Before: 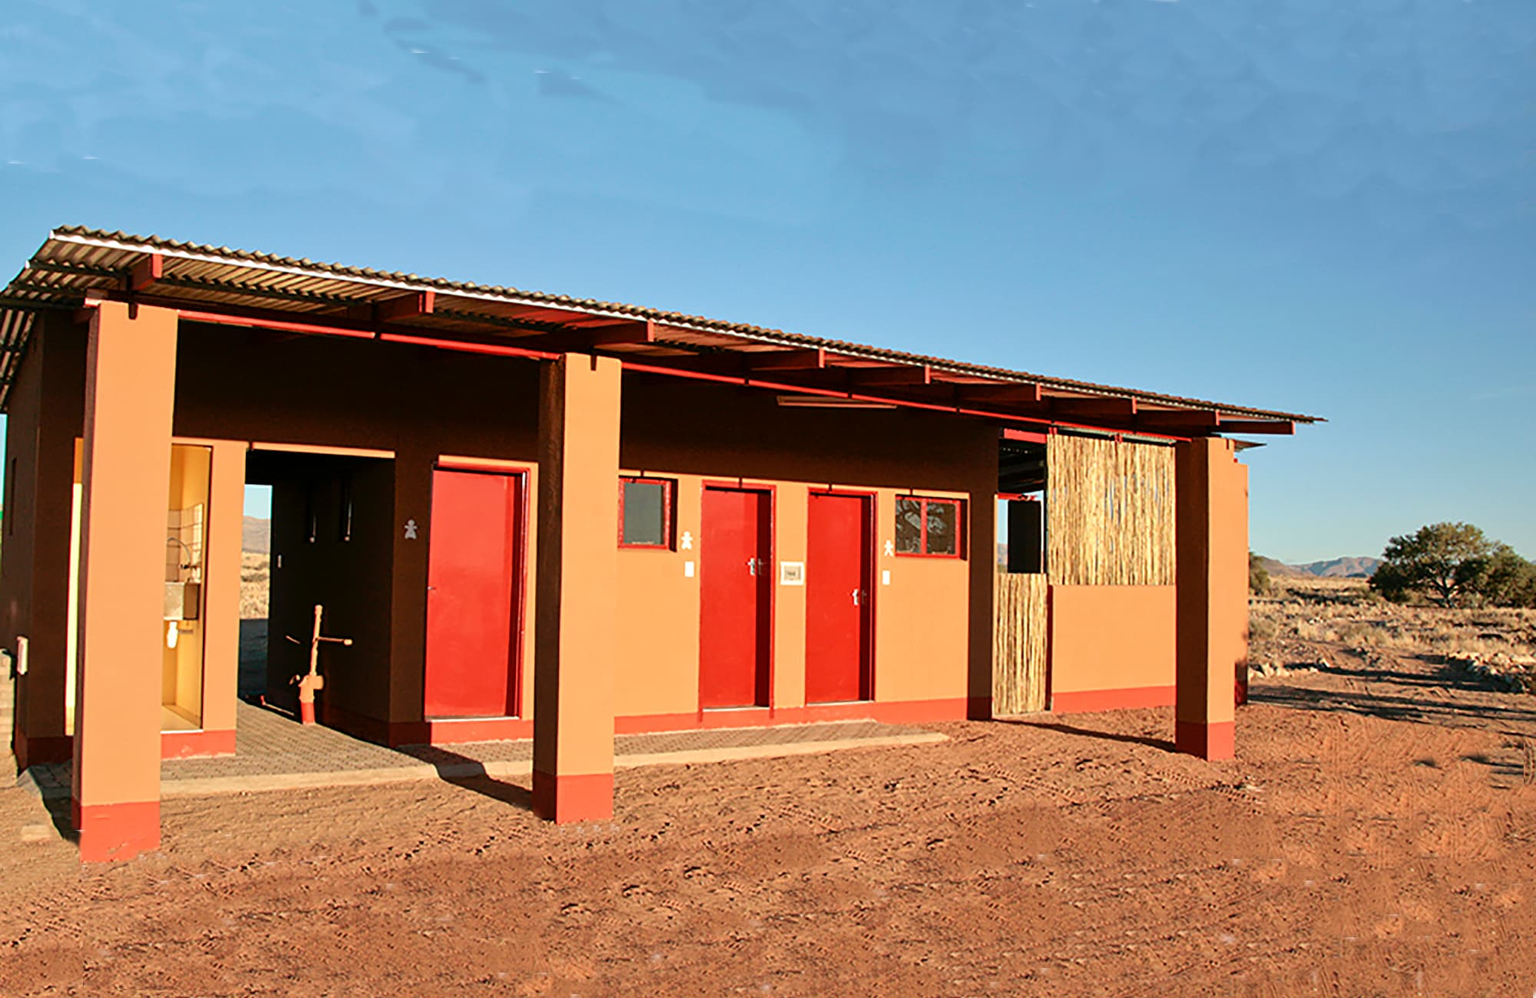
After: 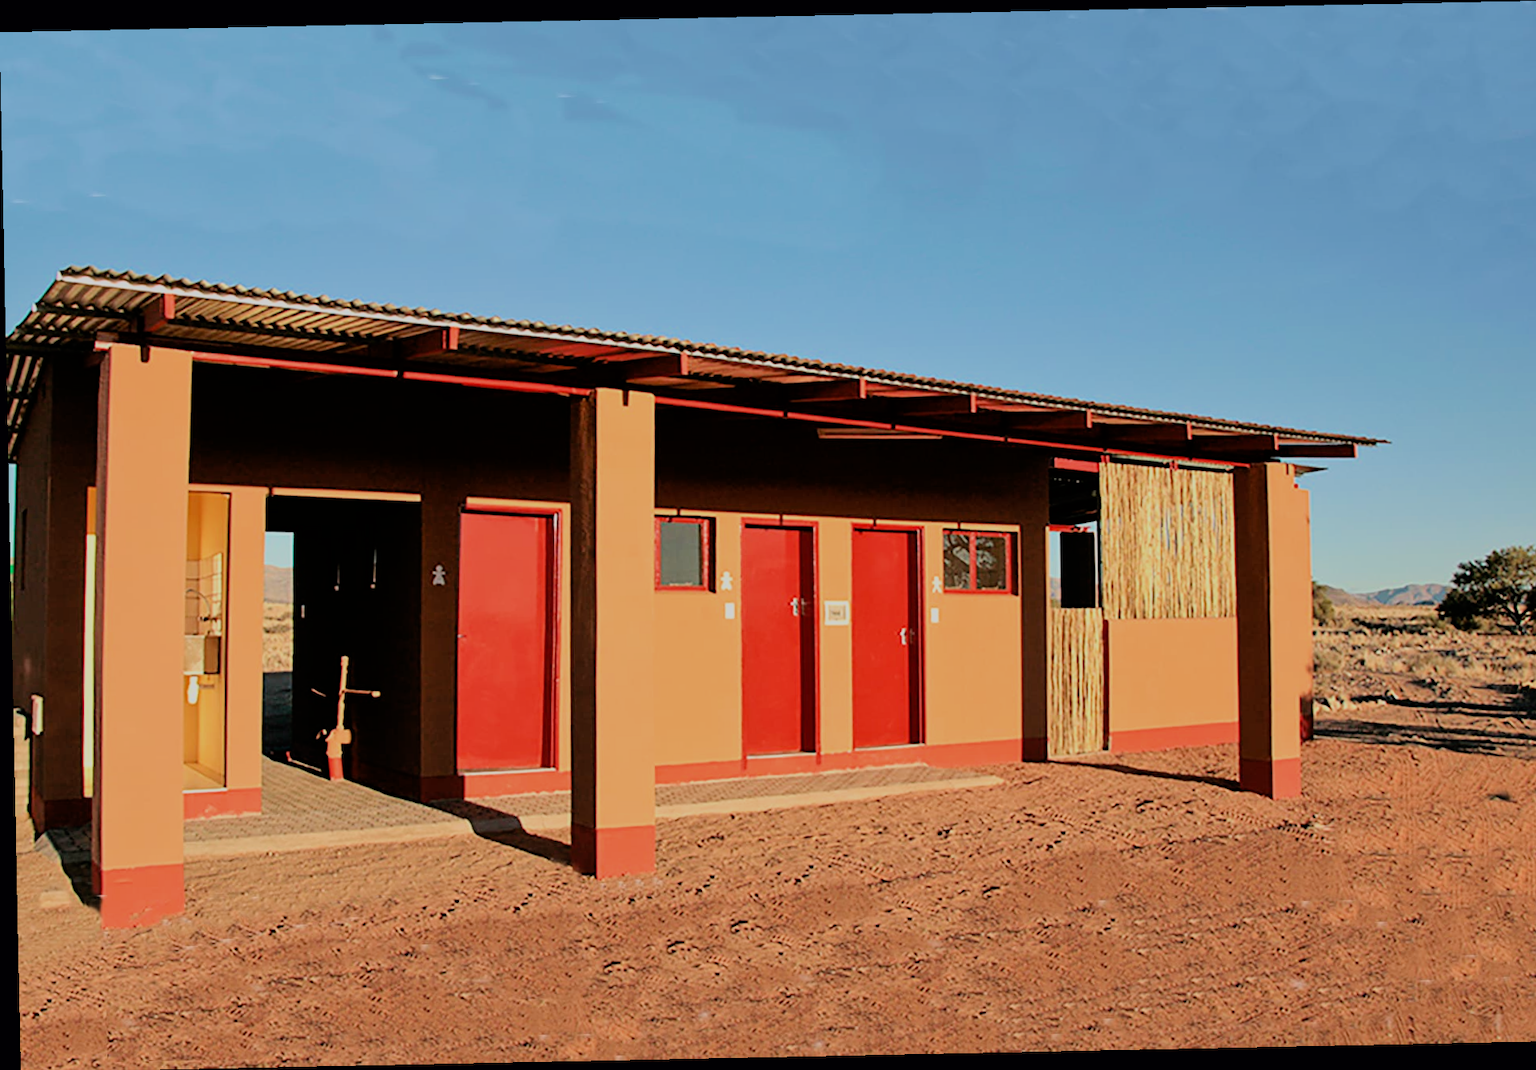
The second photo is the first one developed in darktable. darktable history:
crop and rotate: right 5.167%
rotate and perspective: rotation -1.17°, automatic cropping off
filmic rgb: black relative exposure -7.15 EV, white relative exposure 5.36 EV, hardness 3.02, color science v6 (2022)
